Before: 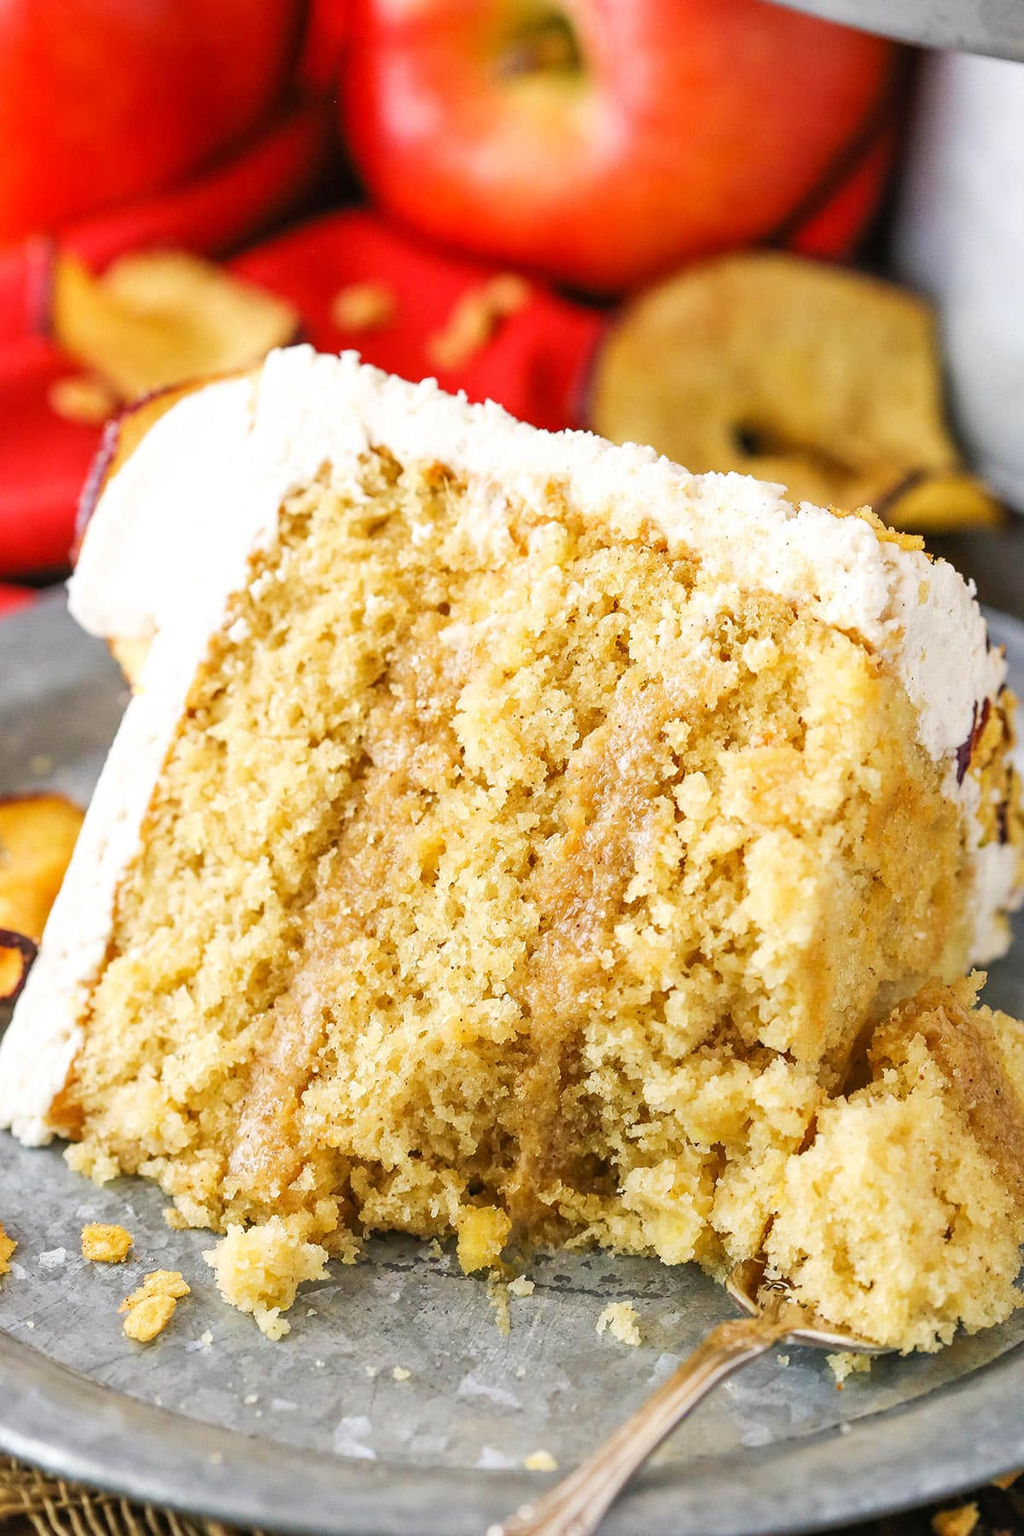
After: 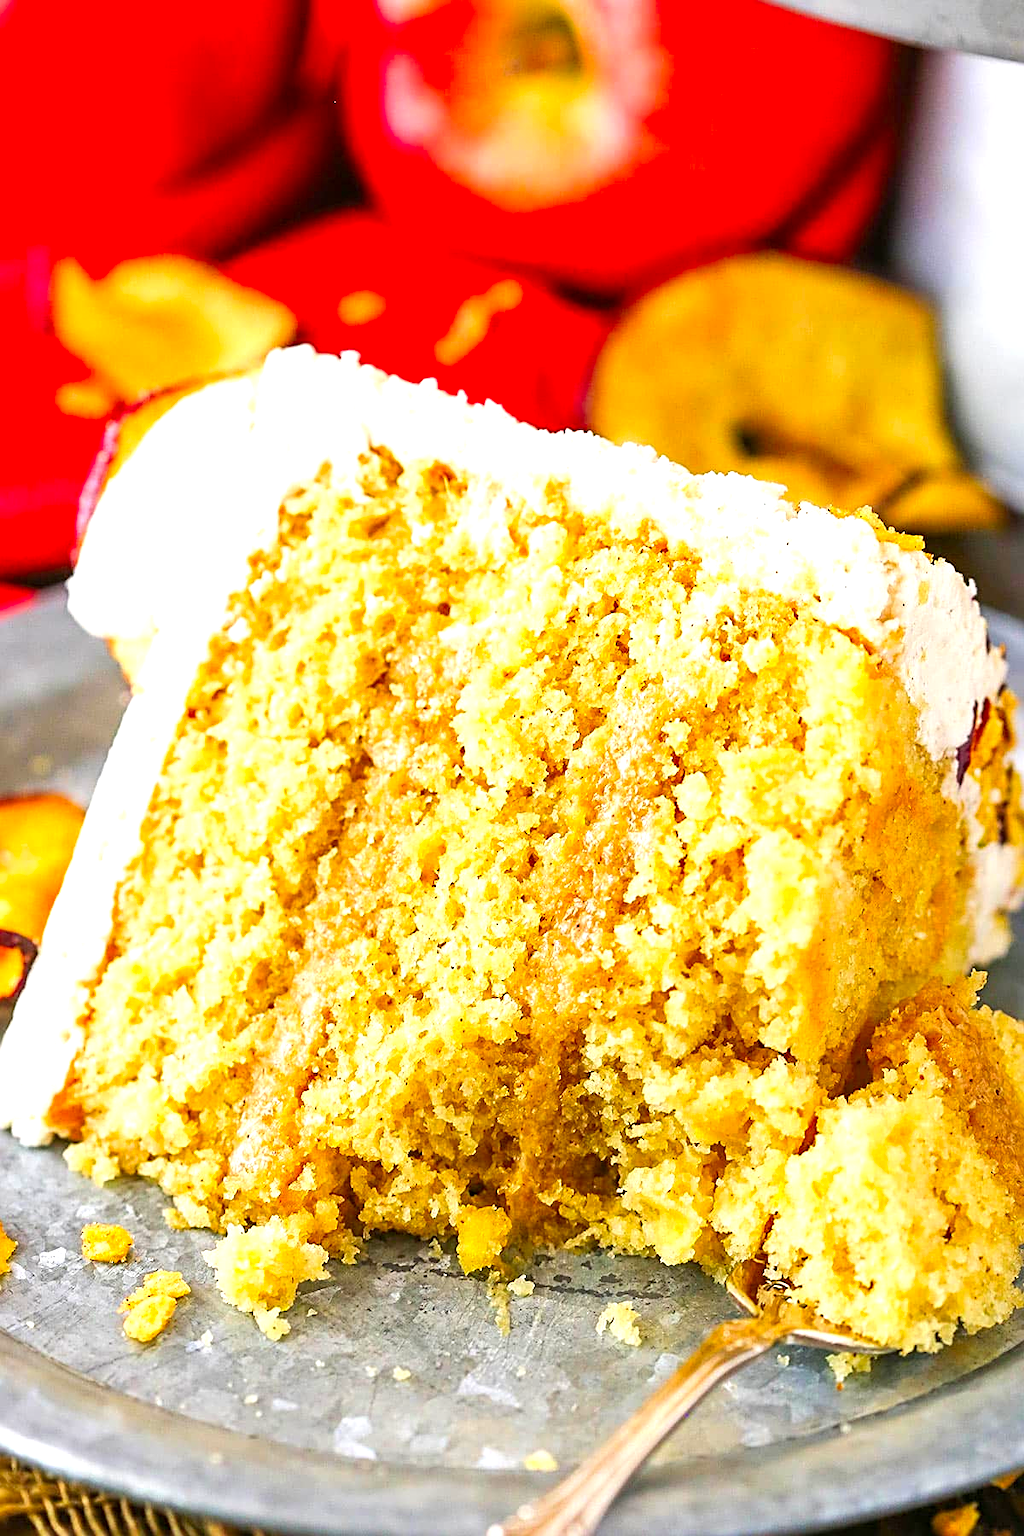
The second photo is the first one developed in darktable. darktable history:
contrast brightness saturation: saturation 0.491
sharpen: radius 2.771
exposure: black level correction 0.001, exposure 0.498 EV, compensate highlight preservation false
